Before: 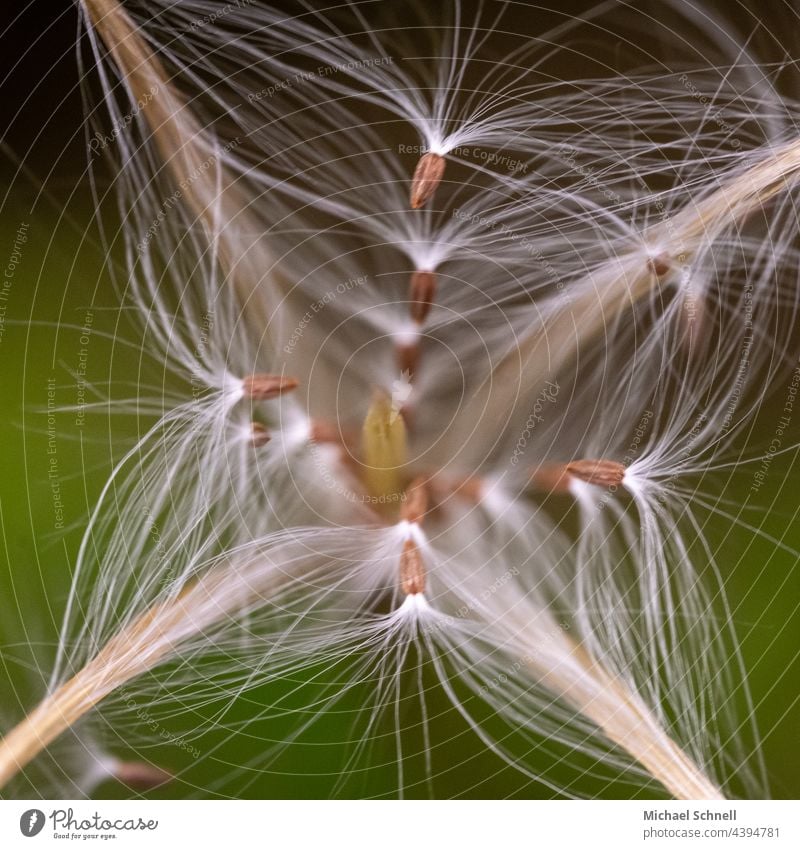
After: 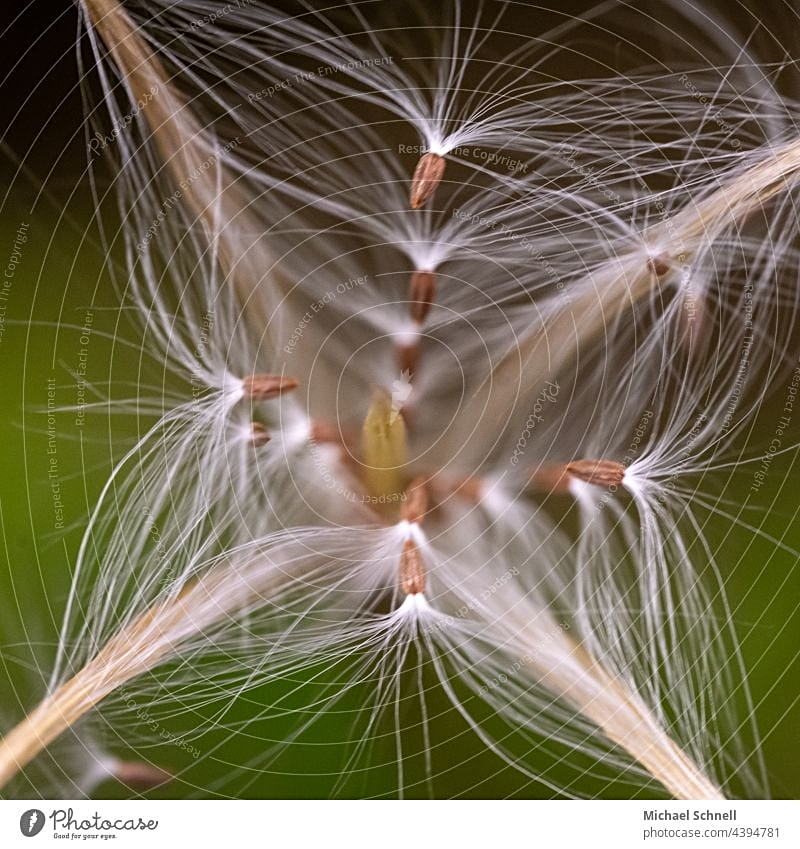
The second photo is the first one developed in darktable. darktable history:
sharpen: radius 2.218, amount 0.387, threshold 0.214
tone equalizer: on, module defaults
